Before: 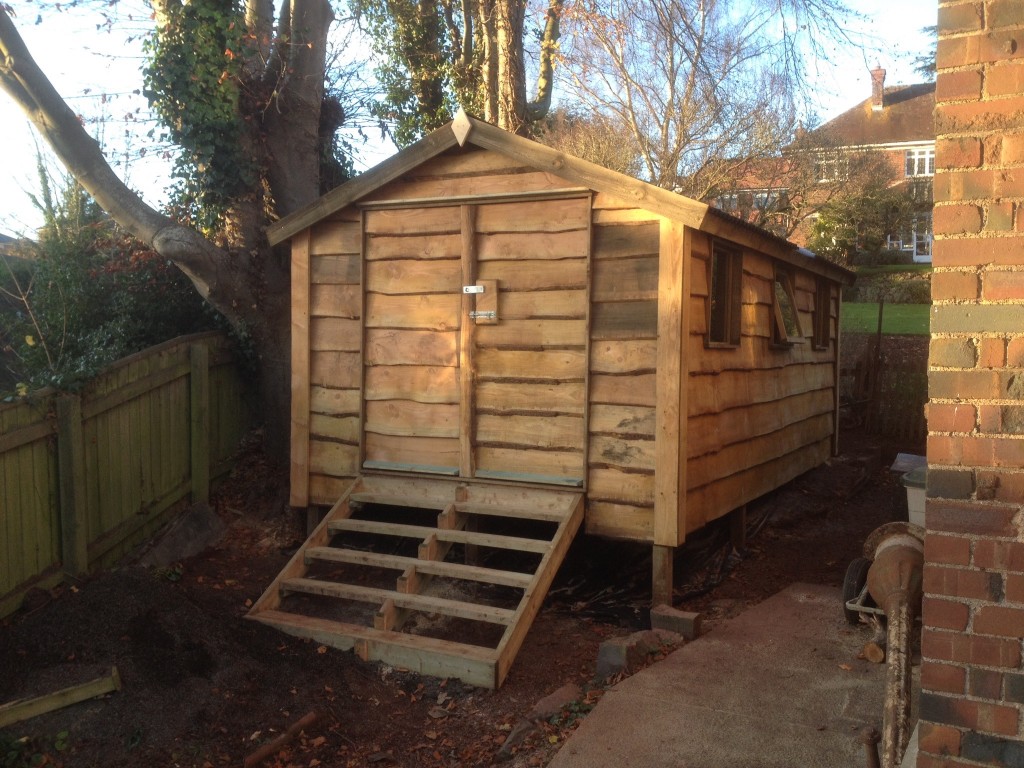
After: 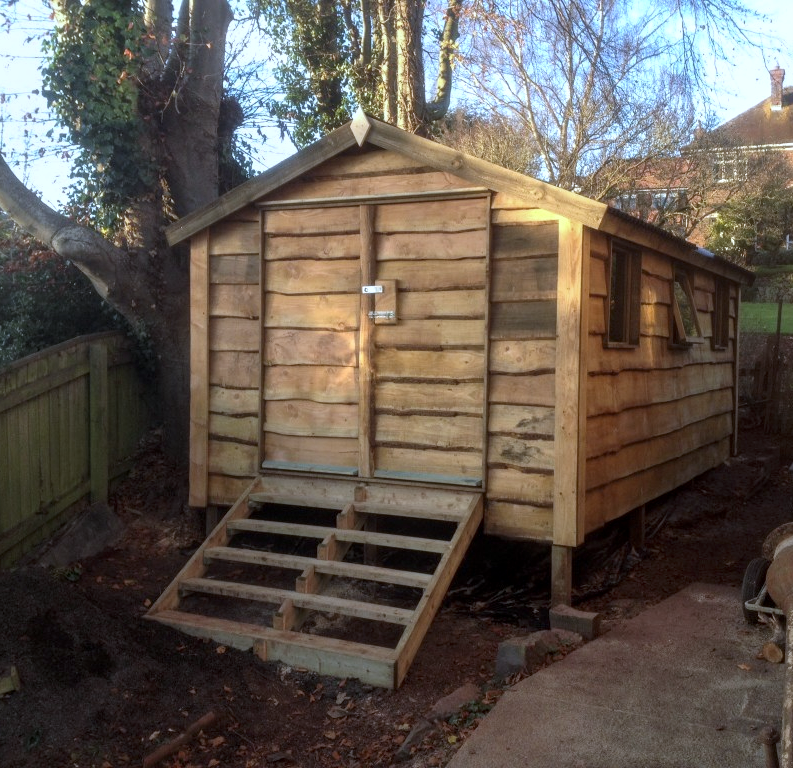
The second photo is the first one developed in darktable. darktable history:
white balance: red 0.926, green 1.003, blue 1.133
crop: left 9.88%, right 12.664%
local contrast: highlights 55%, shadows 52%, detail 130%, midtone range 0.452
